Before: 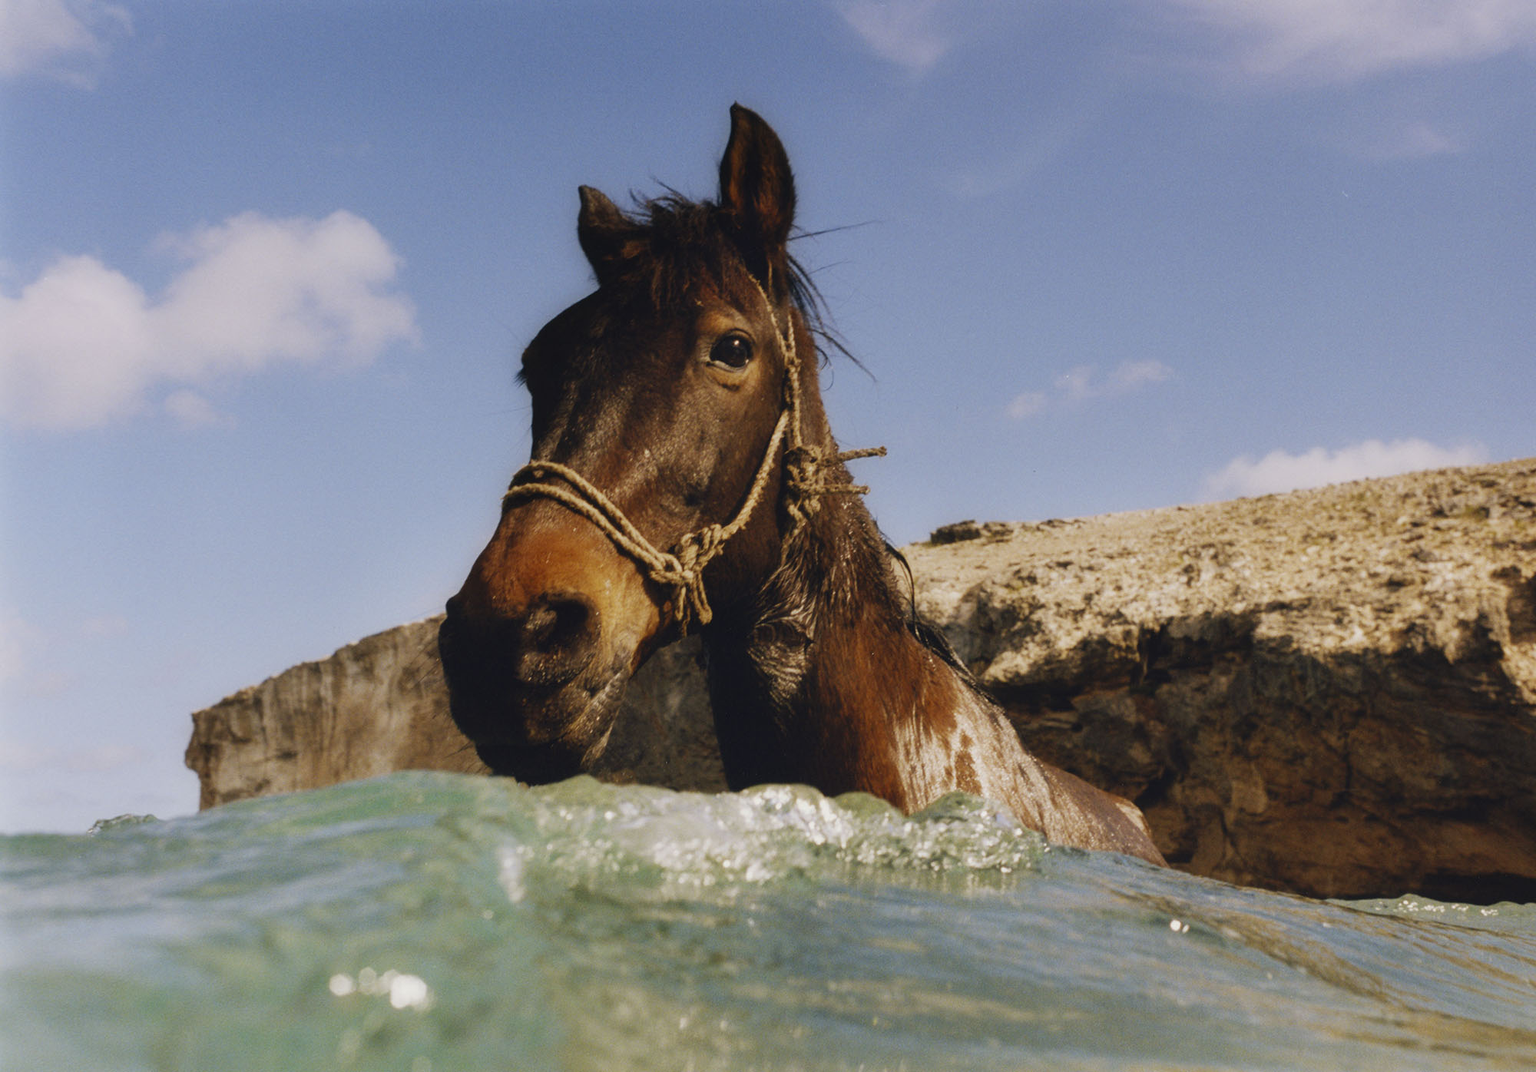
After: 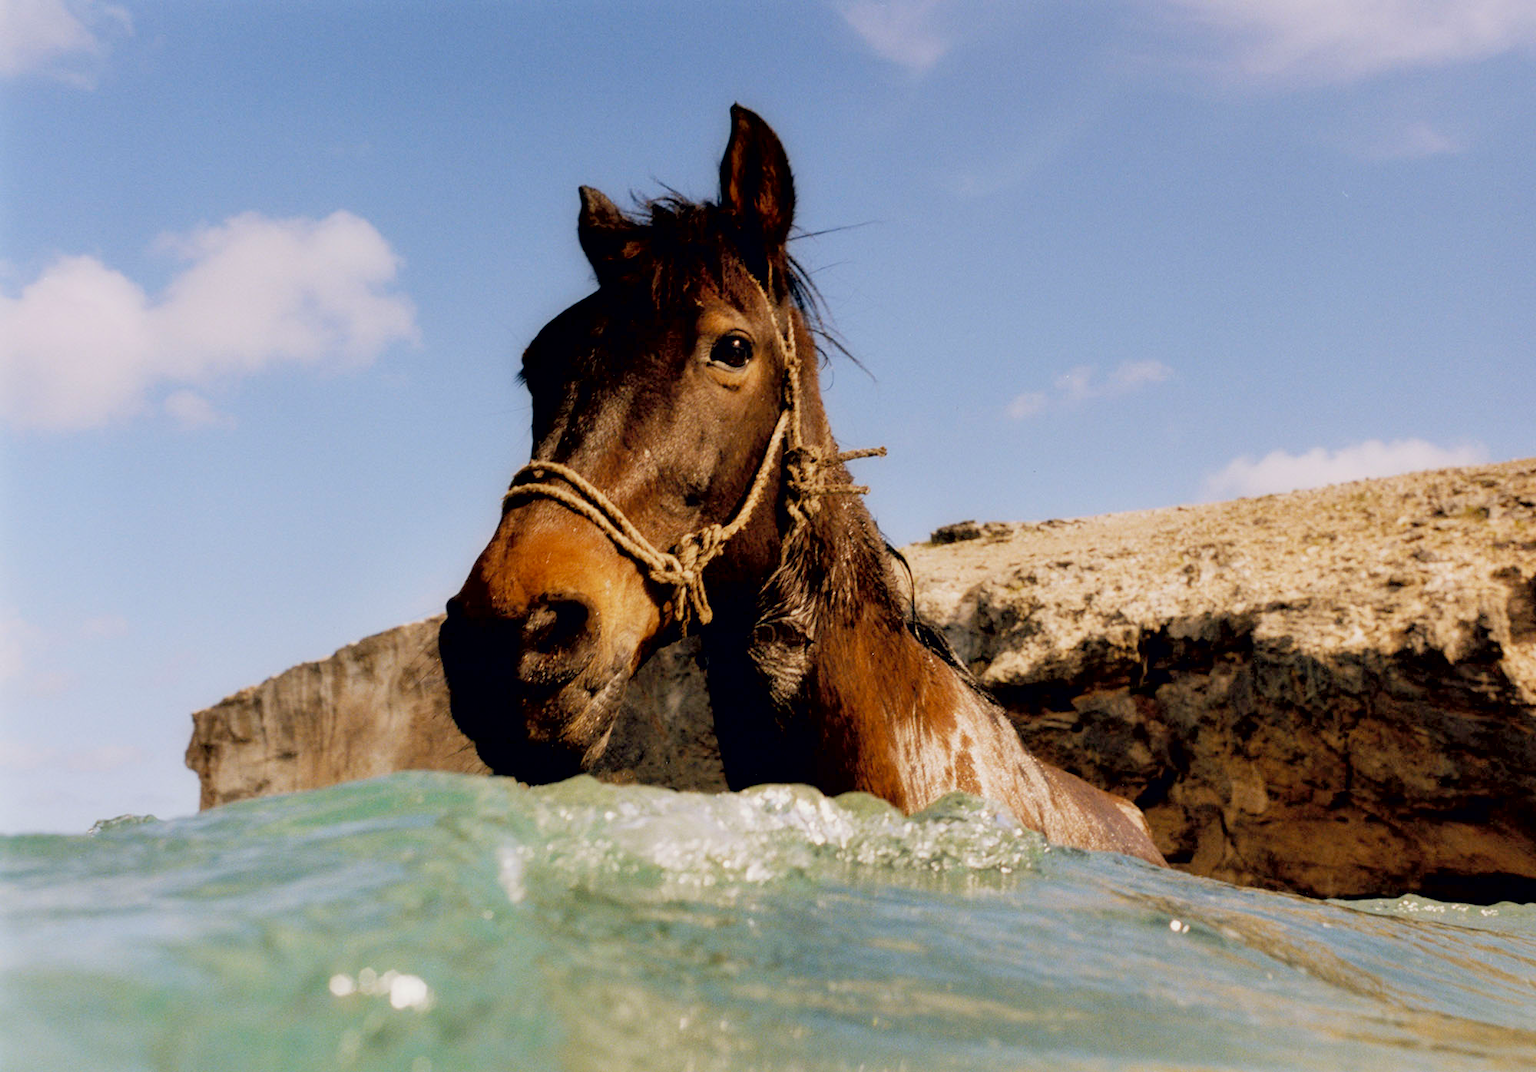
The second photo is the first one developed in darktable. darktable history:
exposure: black level correction 0.012, compensate highlight preservation false
contrast brightness saturation: brightness 0.15
